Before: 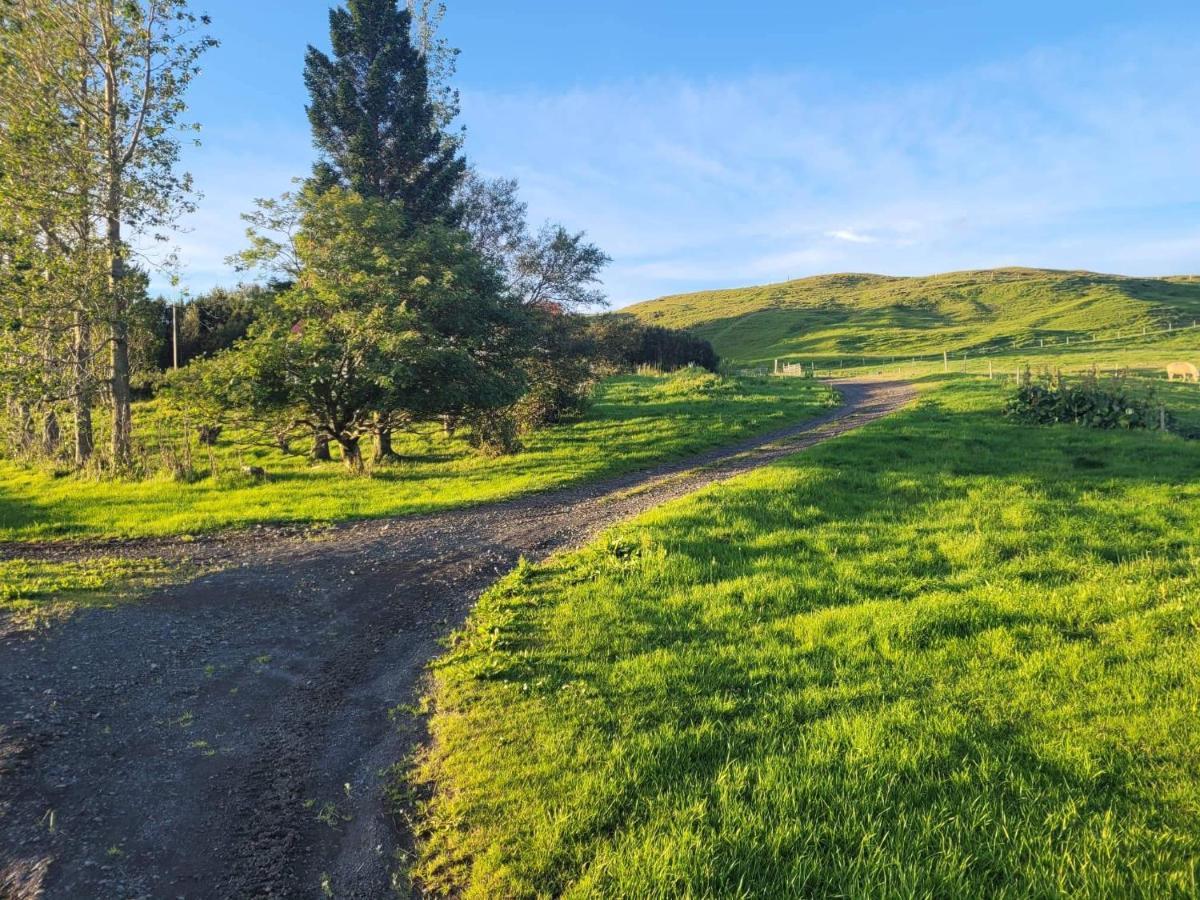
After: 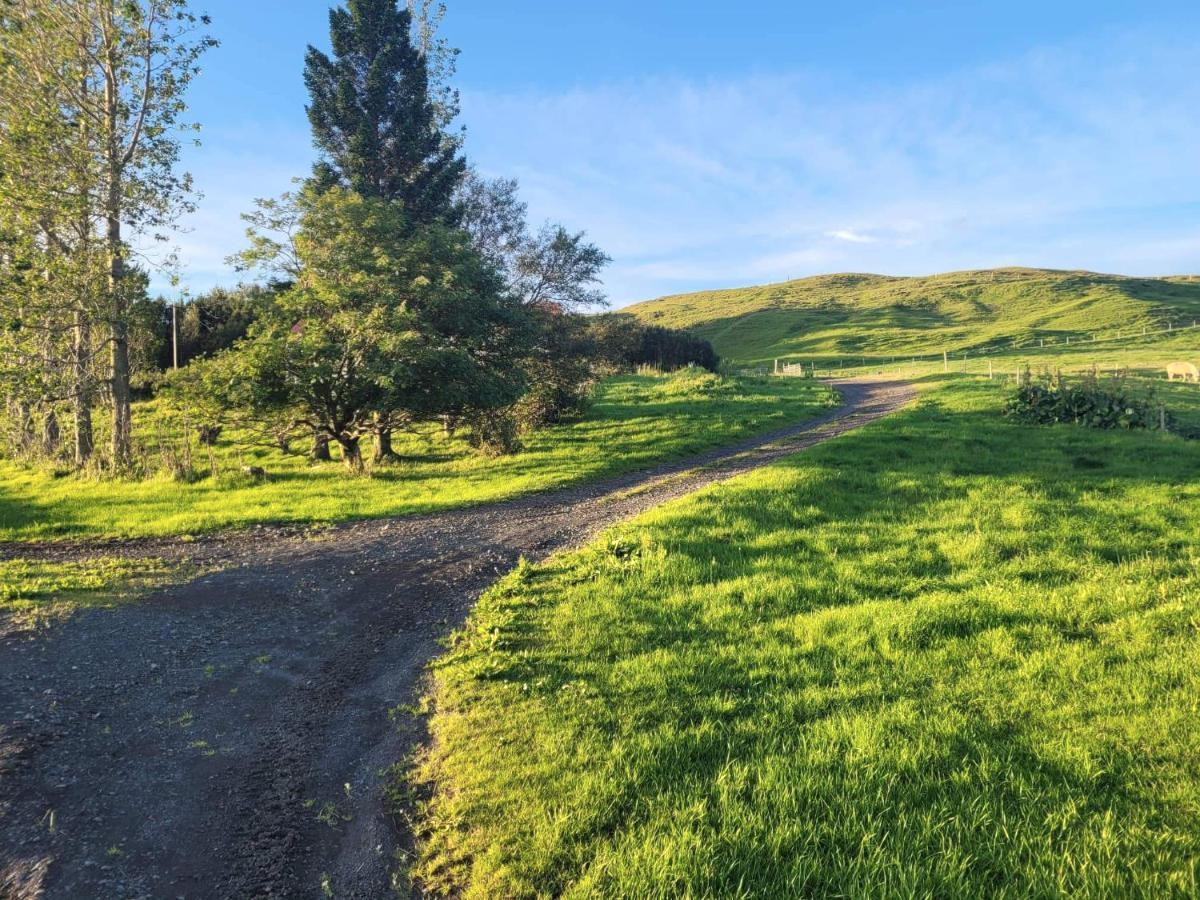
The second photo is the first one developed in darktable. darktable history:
color zones: curves: ch0 [(0, 0.558) (0.143, 0.559) (0.286, 0.529) (0.429, 0.505) (0.571, 0.5) (0.714, 0.5) (0.857, 0.5) (1, 0.558)]; ch1 [(0, 0.469) (0.01, 0.469) (0.12, 0.446) (0.248, 0.469) (0.5, 0.5) (0.748, 0.5) (0.99, 0.469) (1, 0.469)]
